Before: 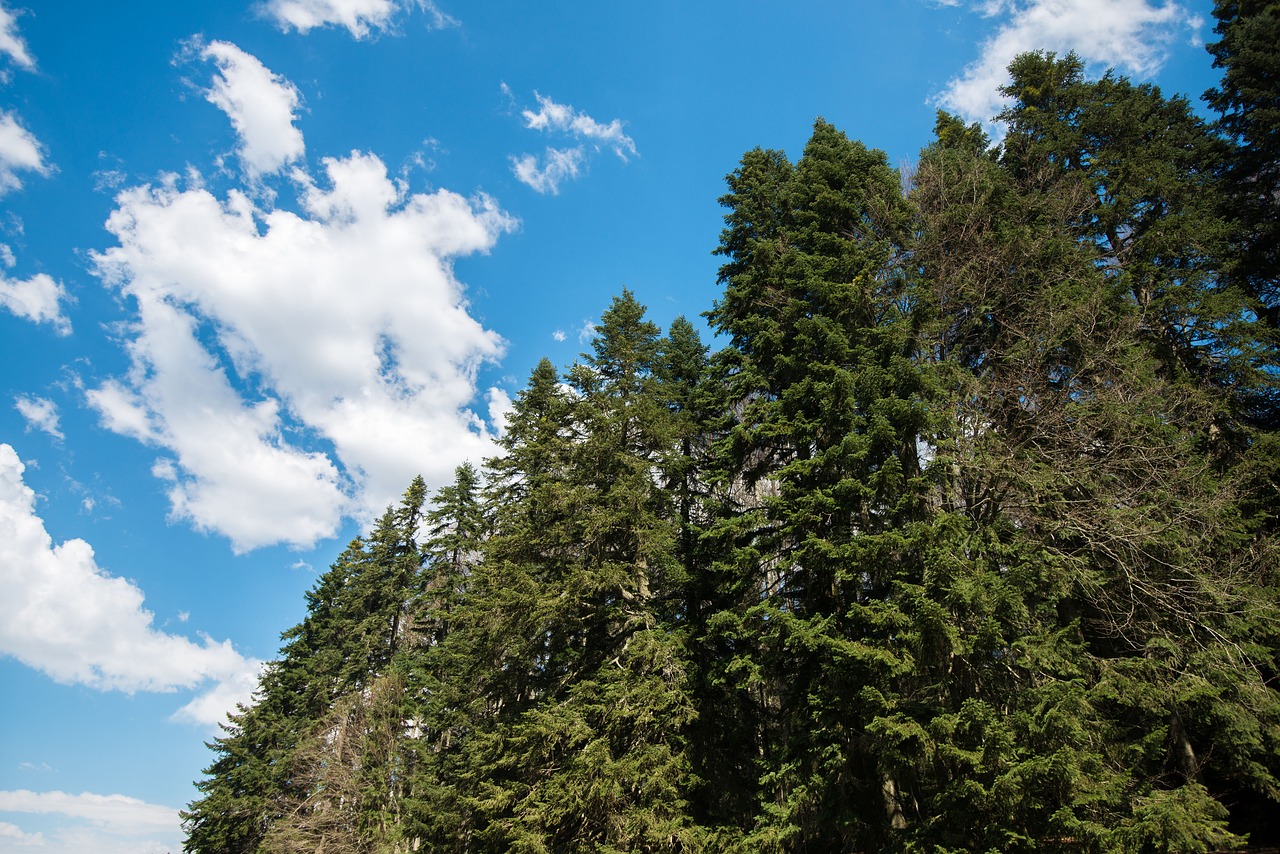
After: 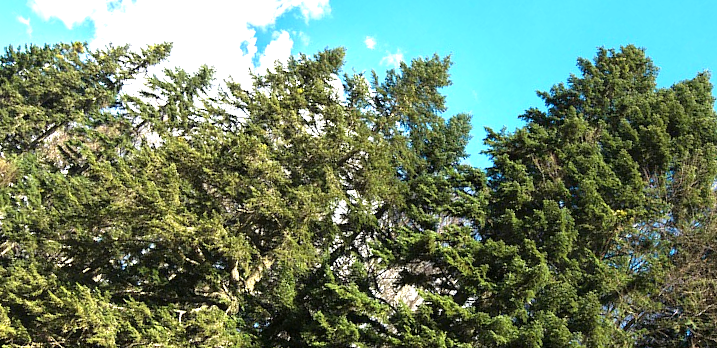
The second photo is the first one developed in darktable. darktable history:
exposure: exposure 0.914 EV, compensate exposure bias true, compensate highlight preservation false
crop and rotate: angle -44.9°, top 16.265%, right 0.982%, bottom 11.624%
tone equalizer: -8 EV -0.433 EV, -7 EV -0.391 EV, -6 EV -0.31 EV, -5 EV -0.217 EV, -3 EV 0.244 EV, -2 EV 0.327 EV, -1 EV 0.396 EV, +0 EV 0.421 EV, smoothing diameter 24.93%, edges refinement/feathering 9.14, preserve details guided filter
